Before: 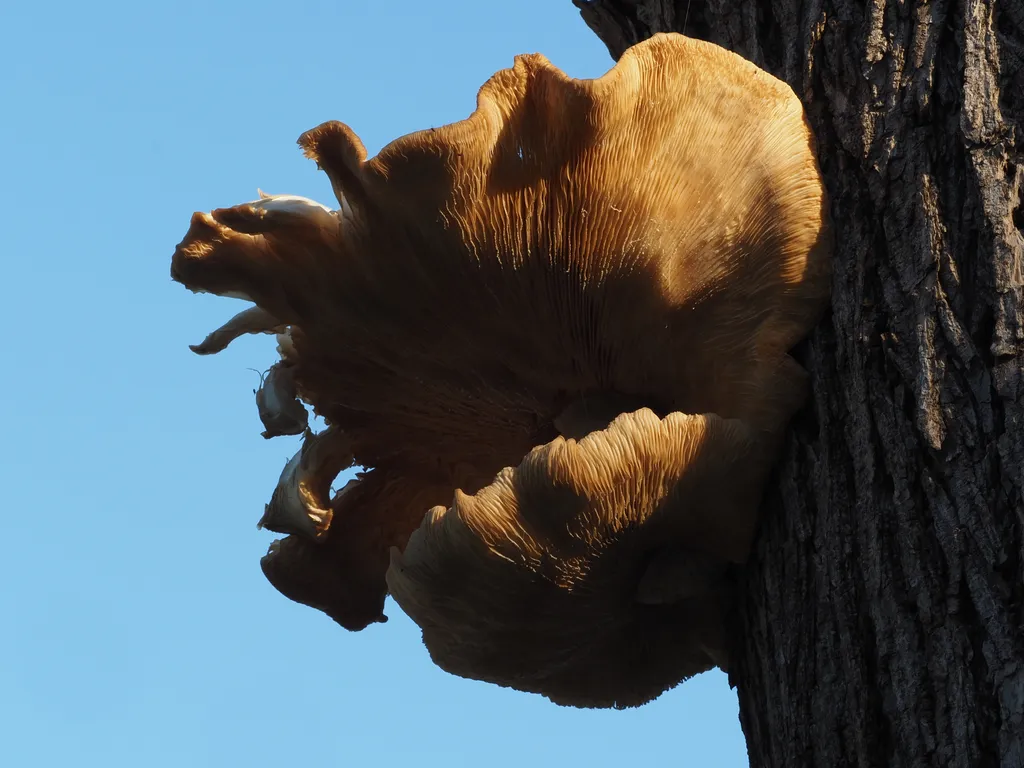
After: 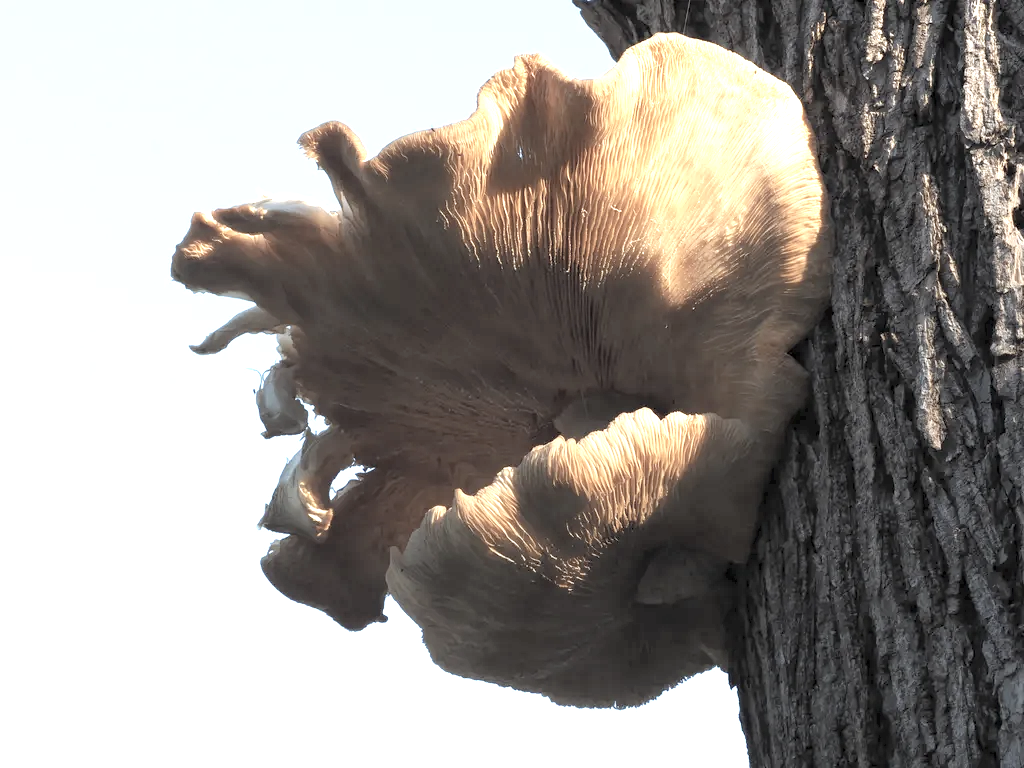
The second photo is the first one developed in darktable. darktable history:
exposure: black level correction 0.001, exposure 1.644 EV, compensate highlight preservation false
contrast brightness saturation: brightness 0.186, saturation -0.498
